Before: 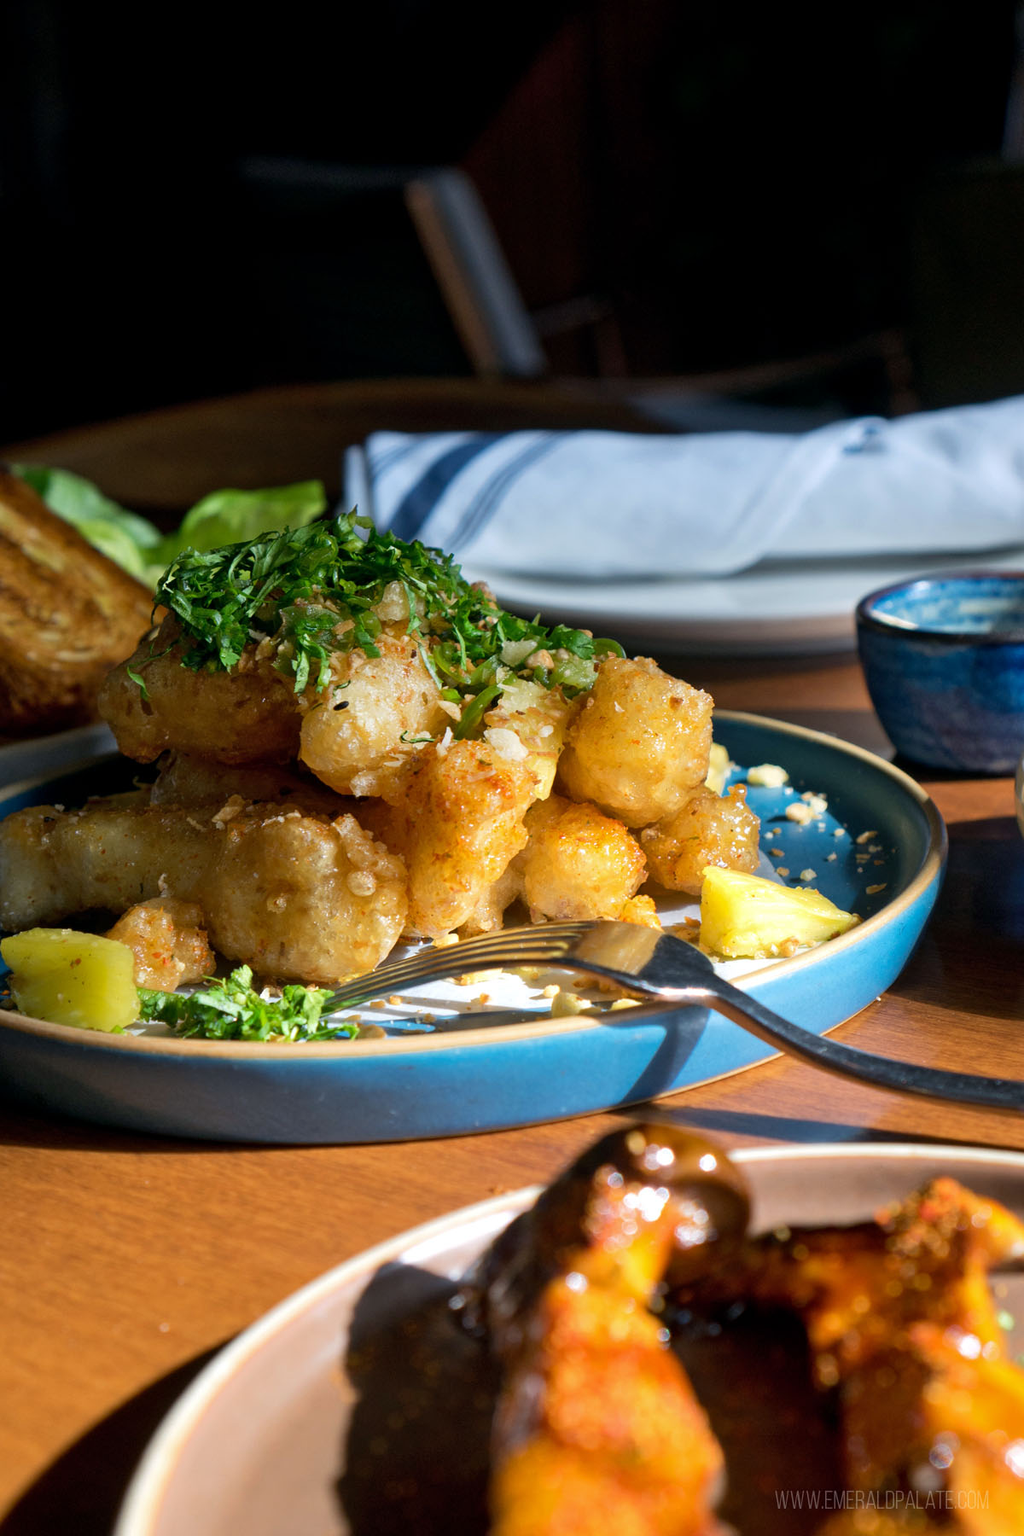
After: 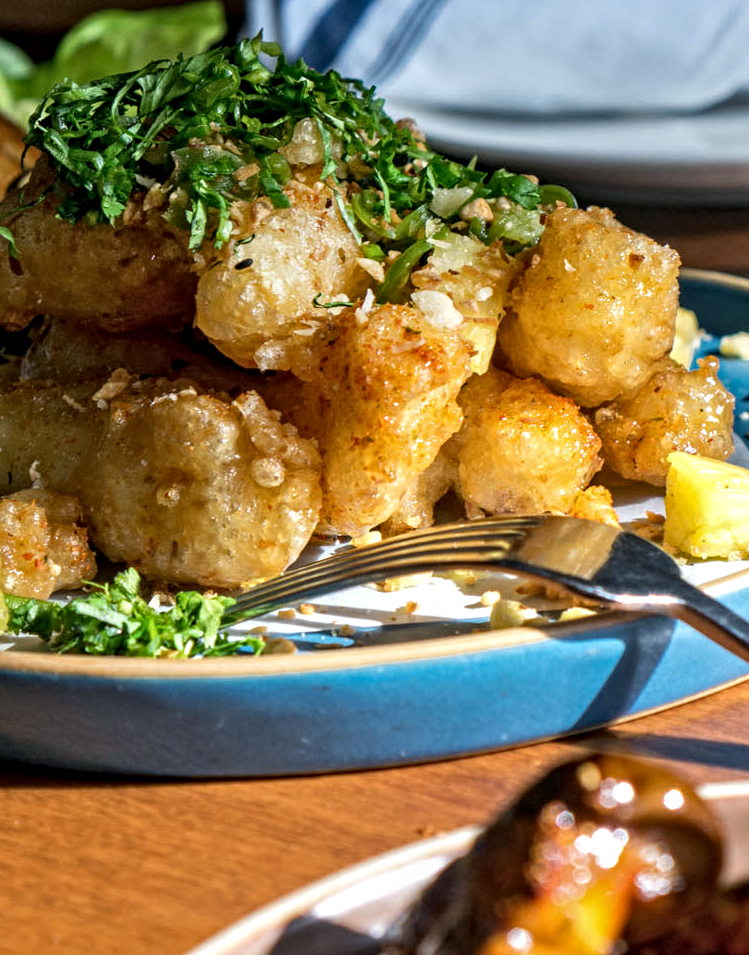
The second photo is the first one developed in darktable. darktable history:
local contrast: on, module defaults
contrast equalizer: y [[0.5, 0.501, 0.525, 0.597, 0.58, 0.514], [0.5 ×6], [0.5 ×6], [0 ×6], [0 ×6]]
crop: left 13.041%, top 31.317%, right 24.526%, bottom 15.596%
